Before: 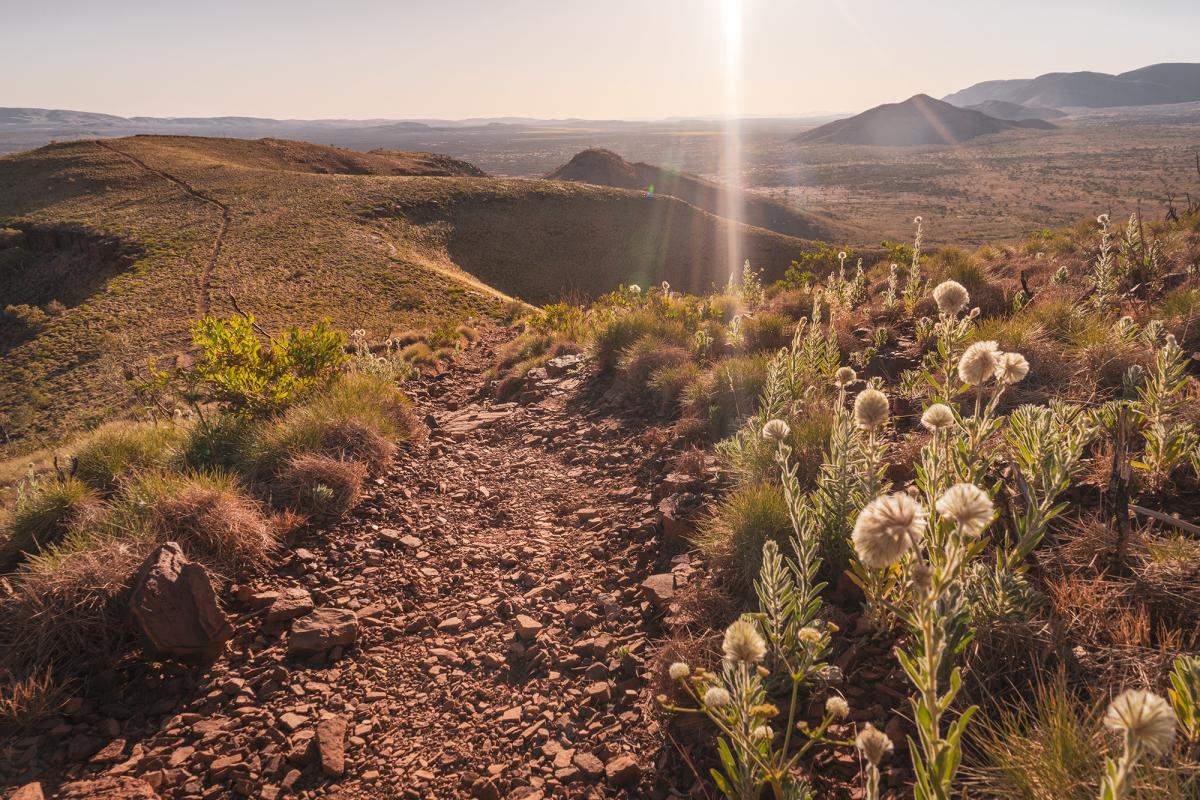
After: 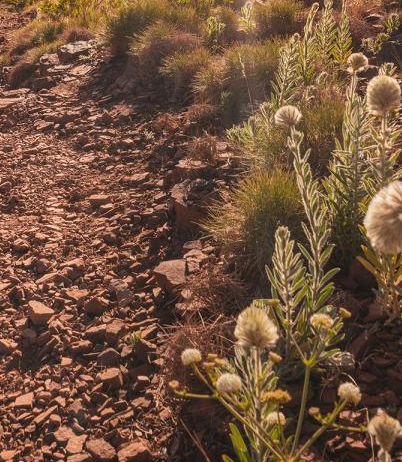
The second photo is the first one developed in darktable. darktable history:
crop: left 40.723%, top 39.367%, right 25.704%, bottom 2.778%
